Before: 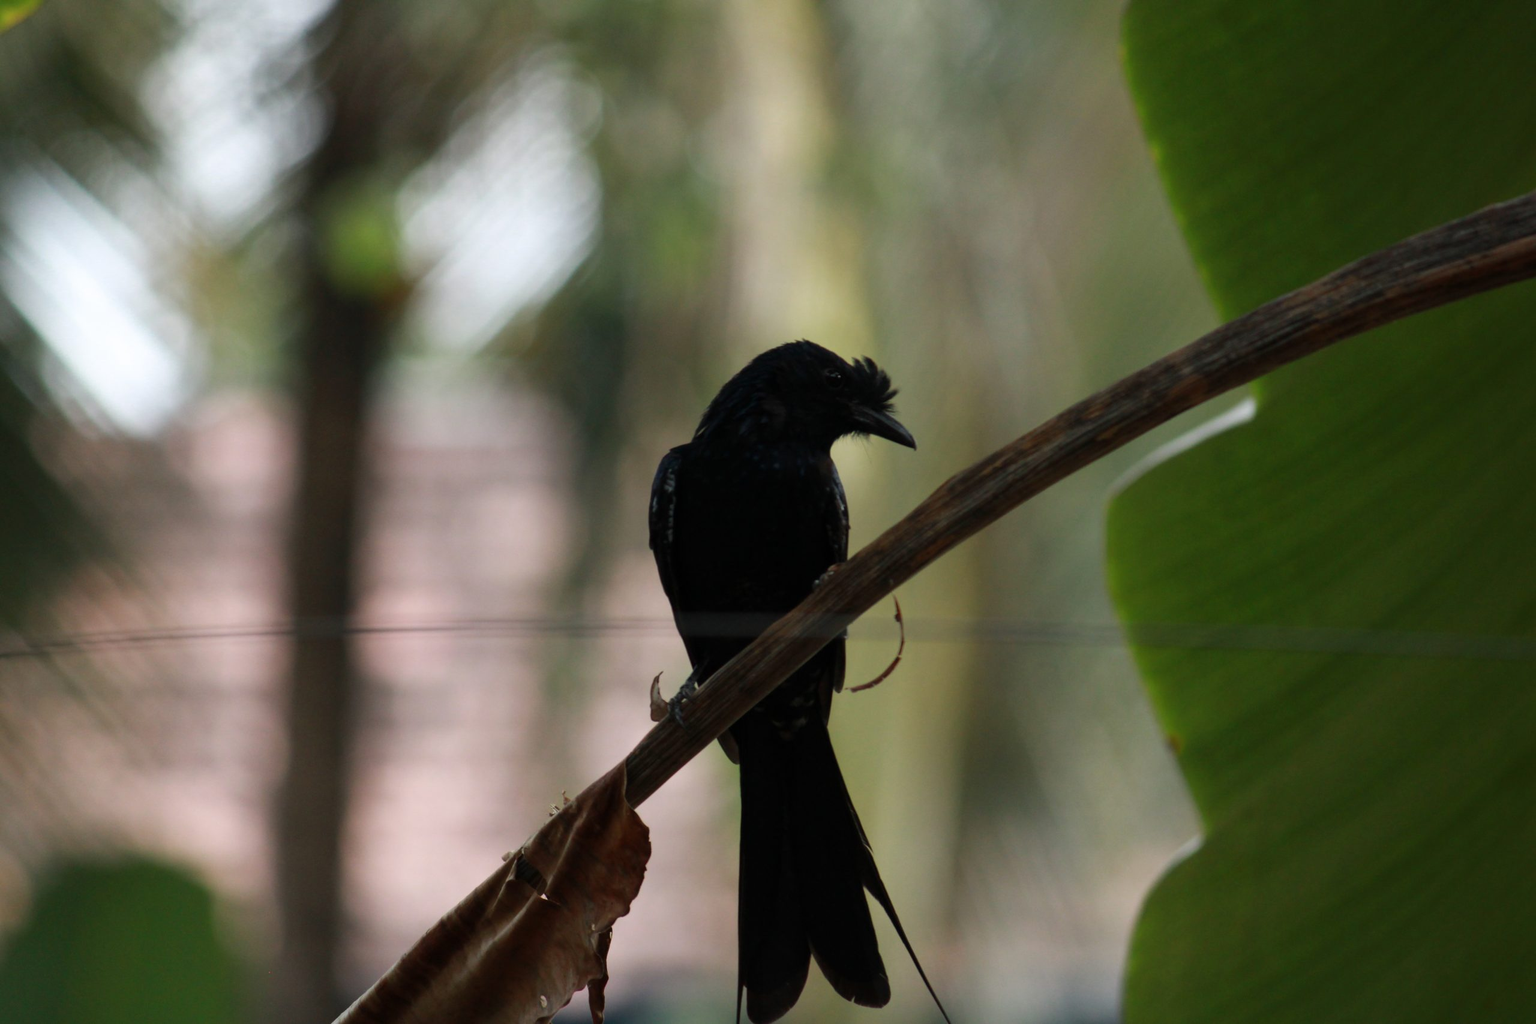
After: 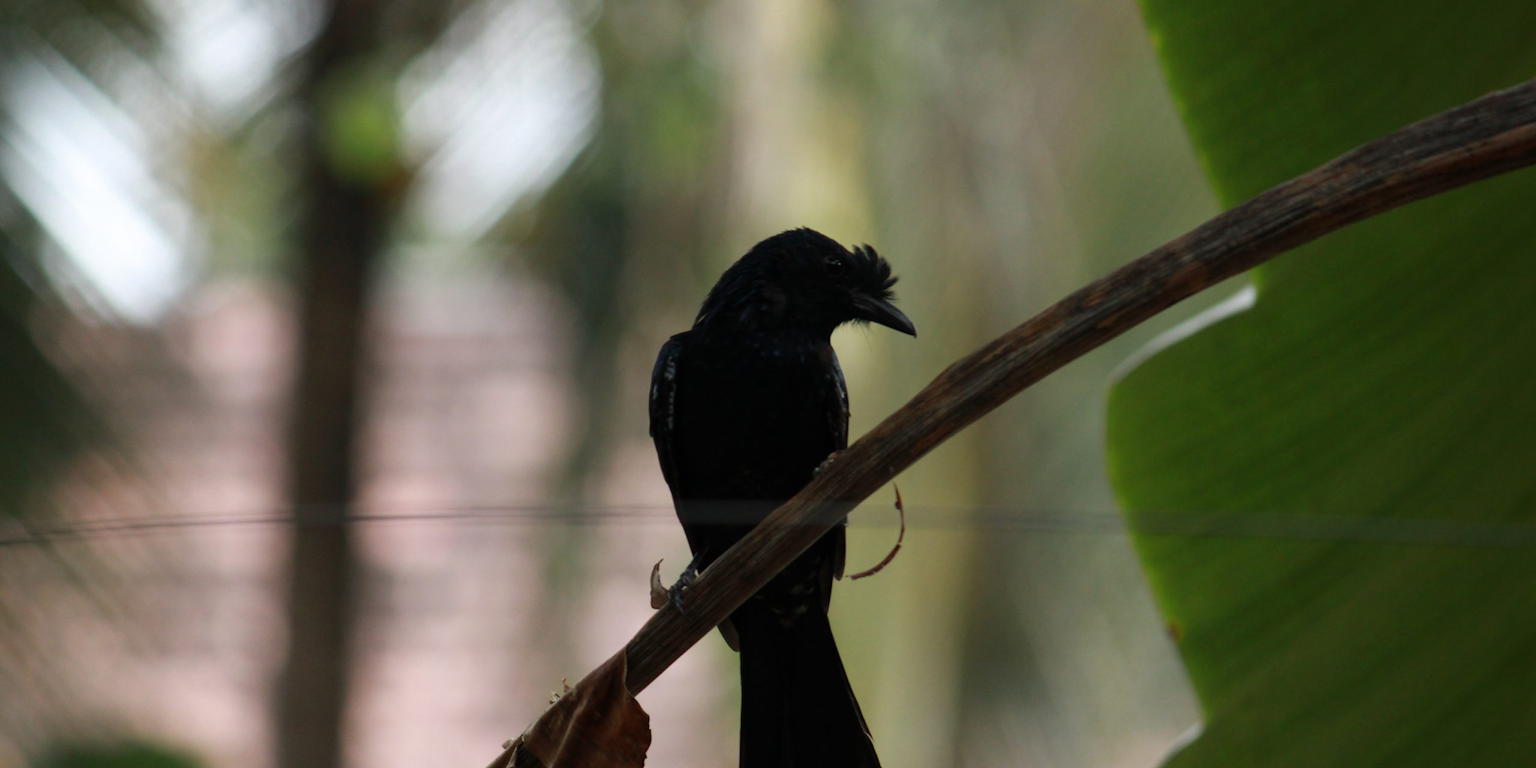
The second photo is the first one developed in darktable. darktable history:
crop: top 11.06%, bottom 13.912%
